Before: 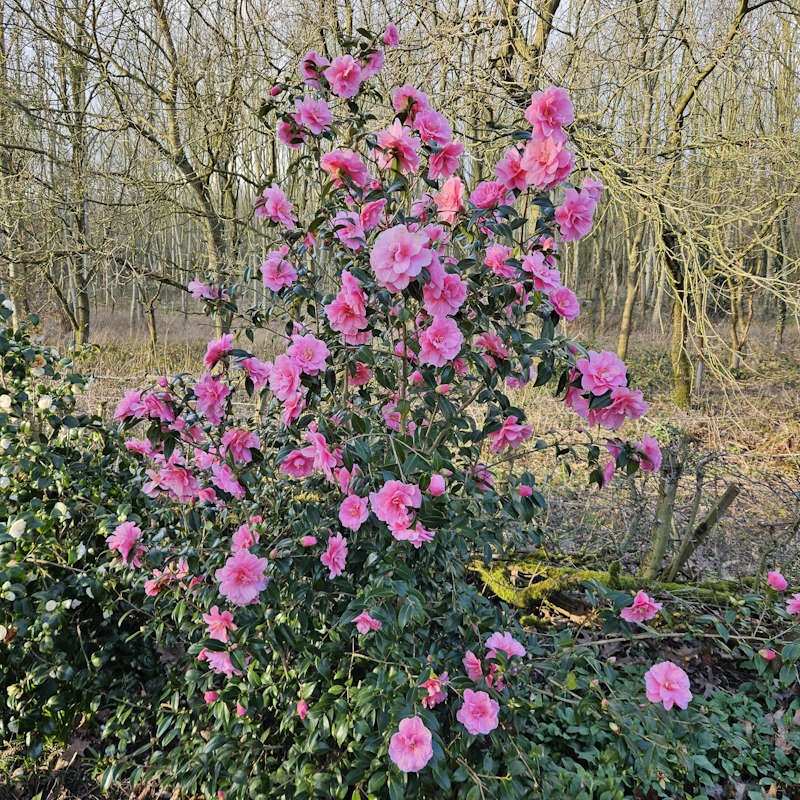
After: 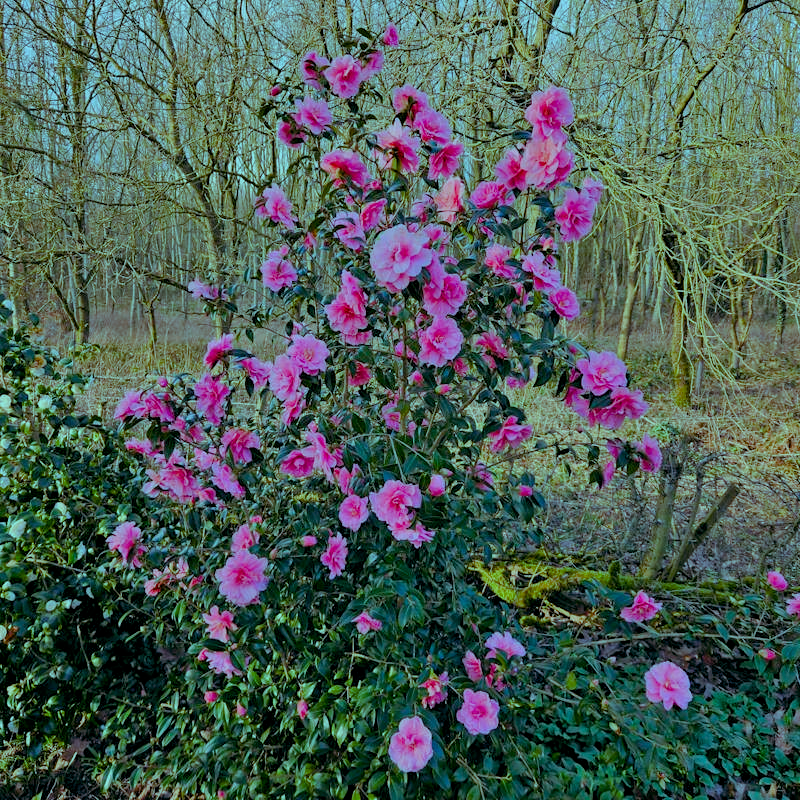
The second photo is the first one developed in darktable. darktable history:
color balance rgb: shadows lift › luminance -7.7%, shadows lift › chroma 2.13%, shadows lift › hue 165.27°, power › luminance -7.77%, power › chroma 1.34%, power › hue 330.55°, highlights gain › luminance -33.33%, highlights gain › chroma 5.68%, highlights gain › hue 217.2°, global offset › luminance -0.33%, global offset › chroma 0.11%, global offset › hue 165.27°, perceptual saturation grading › global saturation 27.72%, perceptual saturation grading › highlights -25%, perceptual saturation grading › mid-tones 25%, perceptual saturation grading › shadows 50%
